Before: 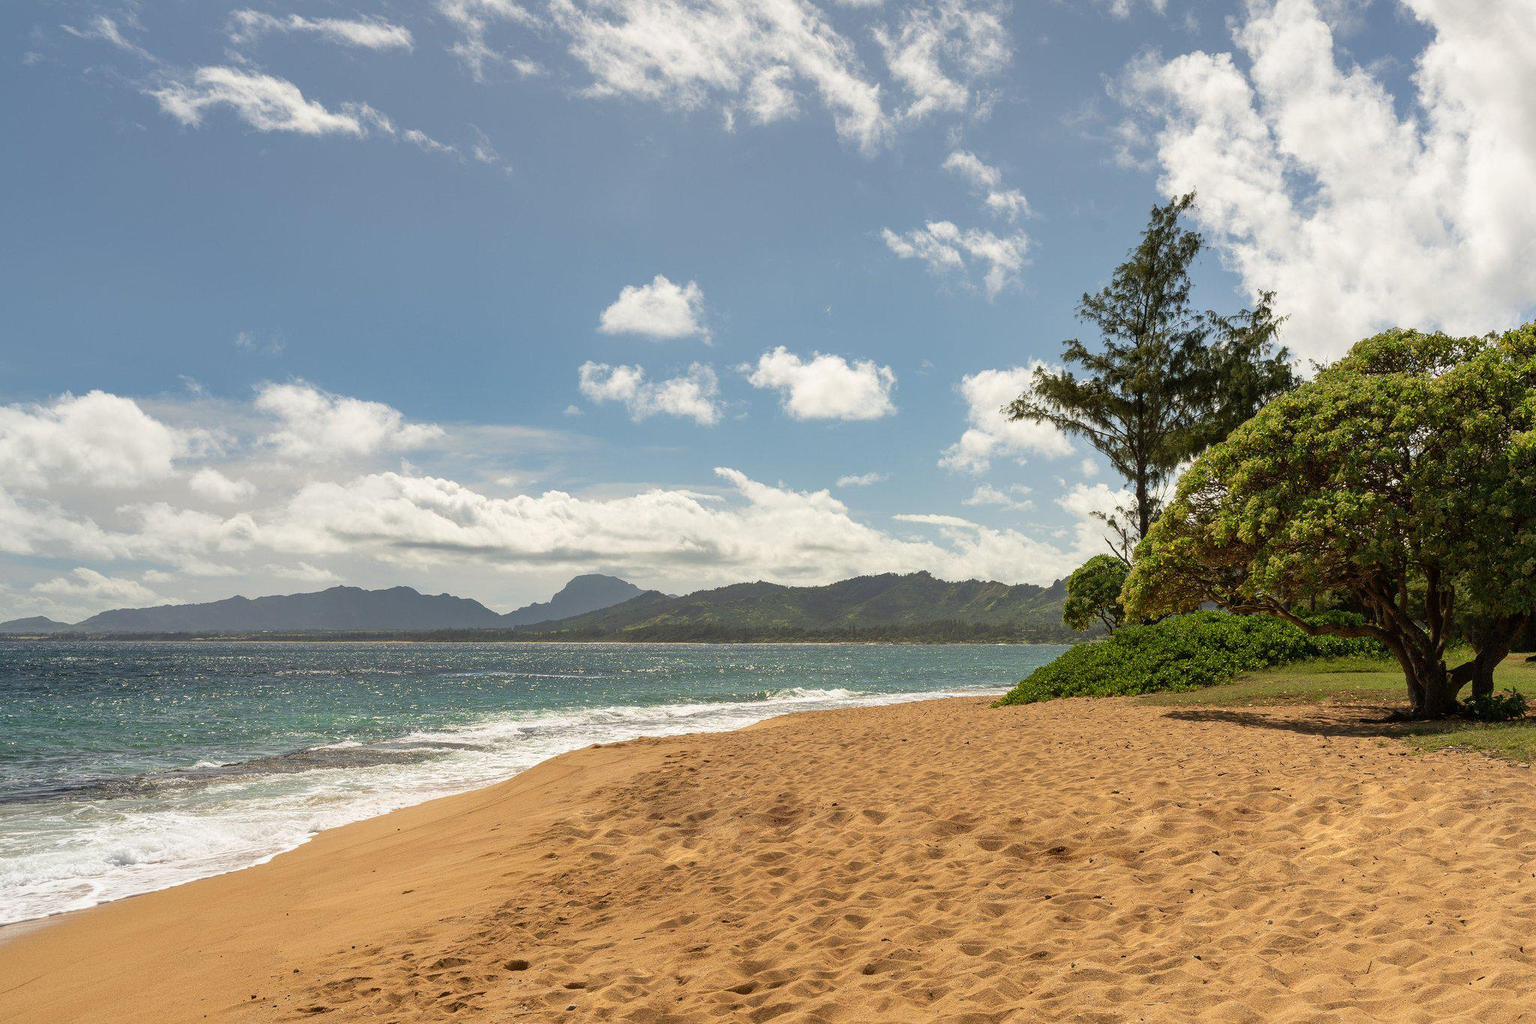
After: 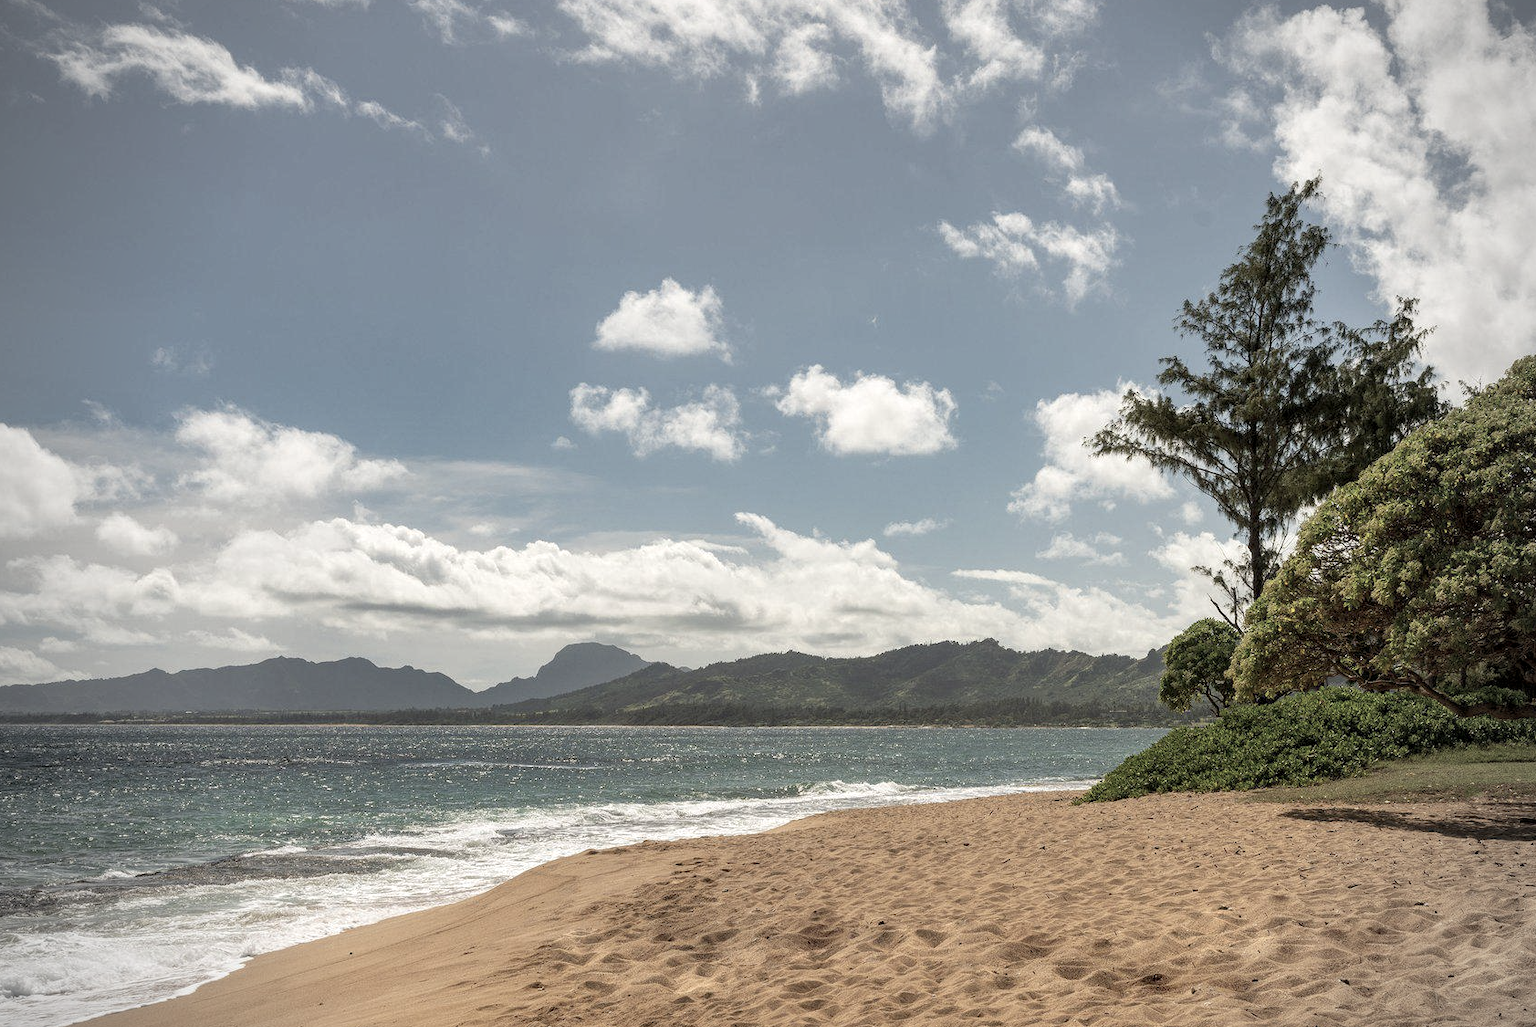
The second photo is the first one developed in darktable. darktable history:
local contrast: highlights 100%, shadows 101%, detail 131%, midtone range 0.2
vignetting: unbound false
crop and rotate: left 7.222%, top 4.56%, right 10.578%, bottom 12.99%
color correction: highlights b* -0.04, saturation 0.571
